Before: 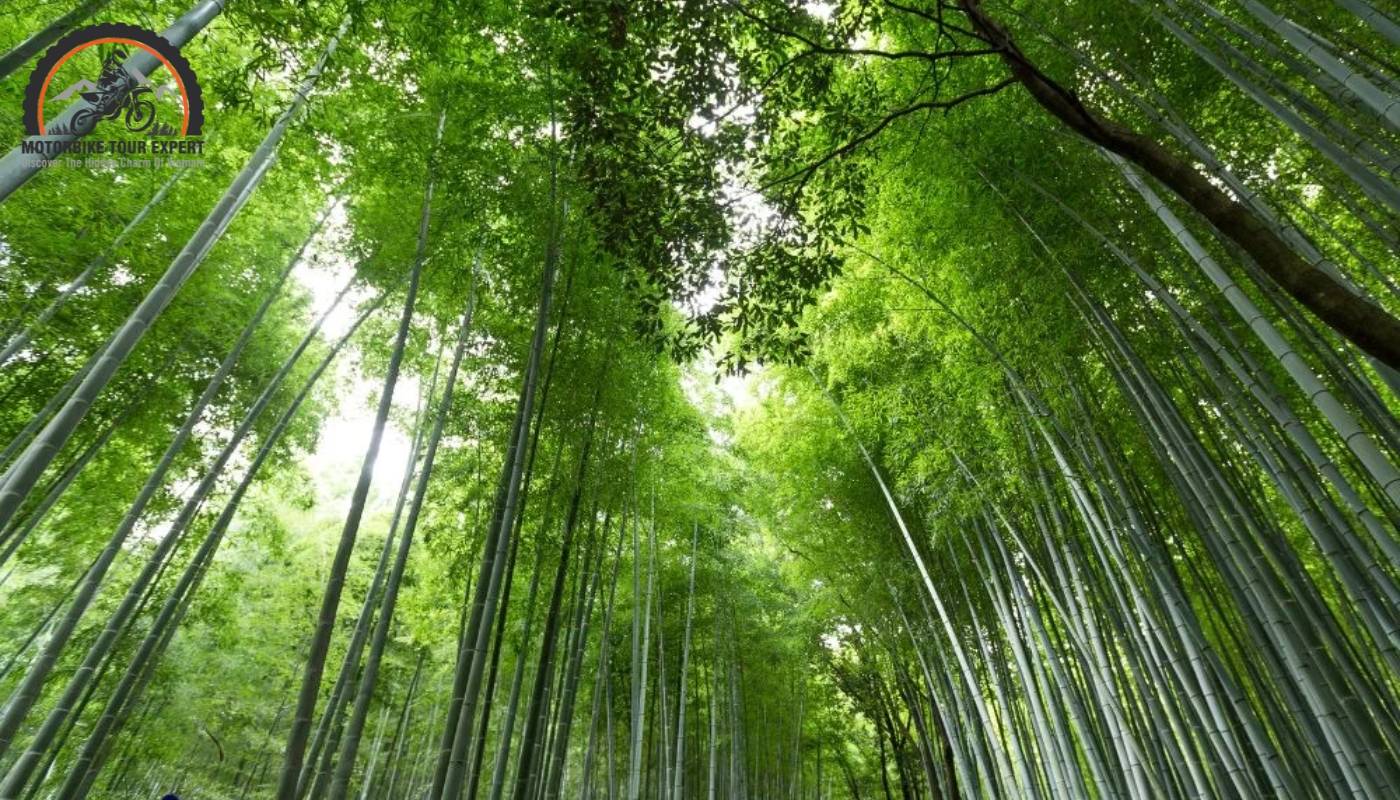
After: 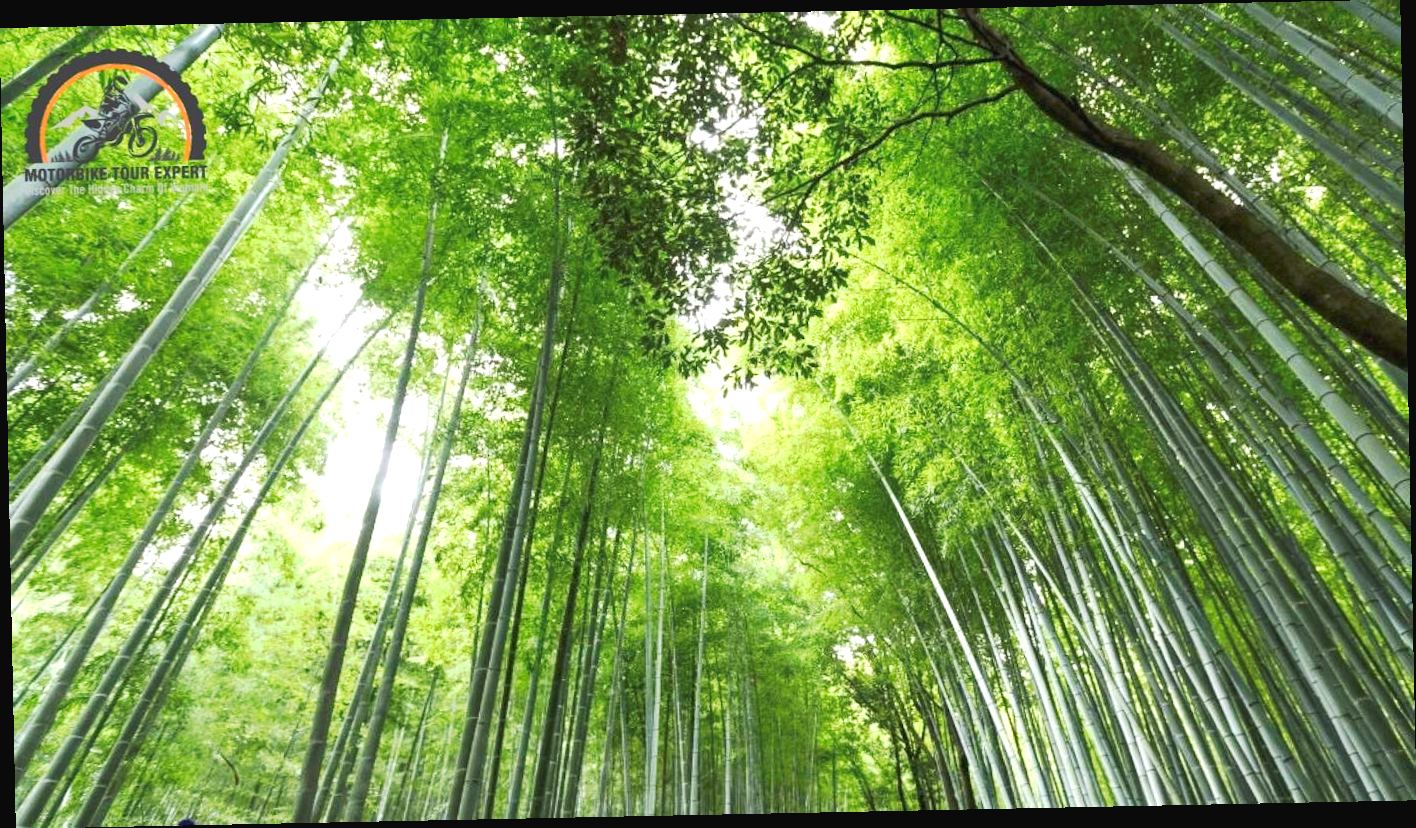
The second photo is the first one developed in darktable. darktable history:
tone curve: curves: ch0 [(0, 0) (0.003, 0.026) (0.011, 0.03) (0.025, 0.047) (0.044, 0.082) (0.069, 0.119) (0.1, 0.157) (0.136, 0.19) (0.177, 0.231) (0.224, 0.27) (0.277, 0.318) (0.335, 0.383) (0.399, 0.456) (0.468, 0.532) (0.543, 0.618) (0.623, 0.71) (0.709, 0.786) (0.801, 0.851) (0.898, 0.908) (1, 1)], preserve colors none
exposure: black level correction 0, exposure 0.7 EV, compensate exposure bias true, compensate highlight preservation false
rotate and perspective: rotation -1.17°, automatic cropping off
